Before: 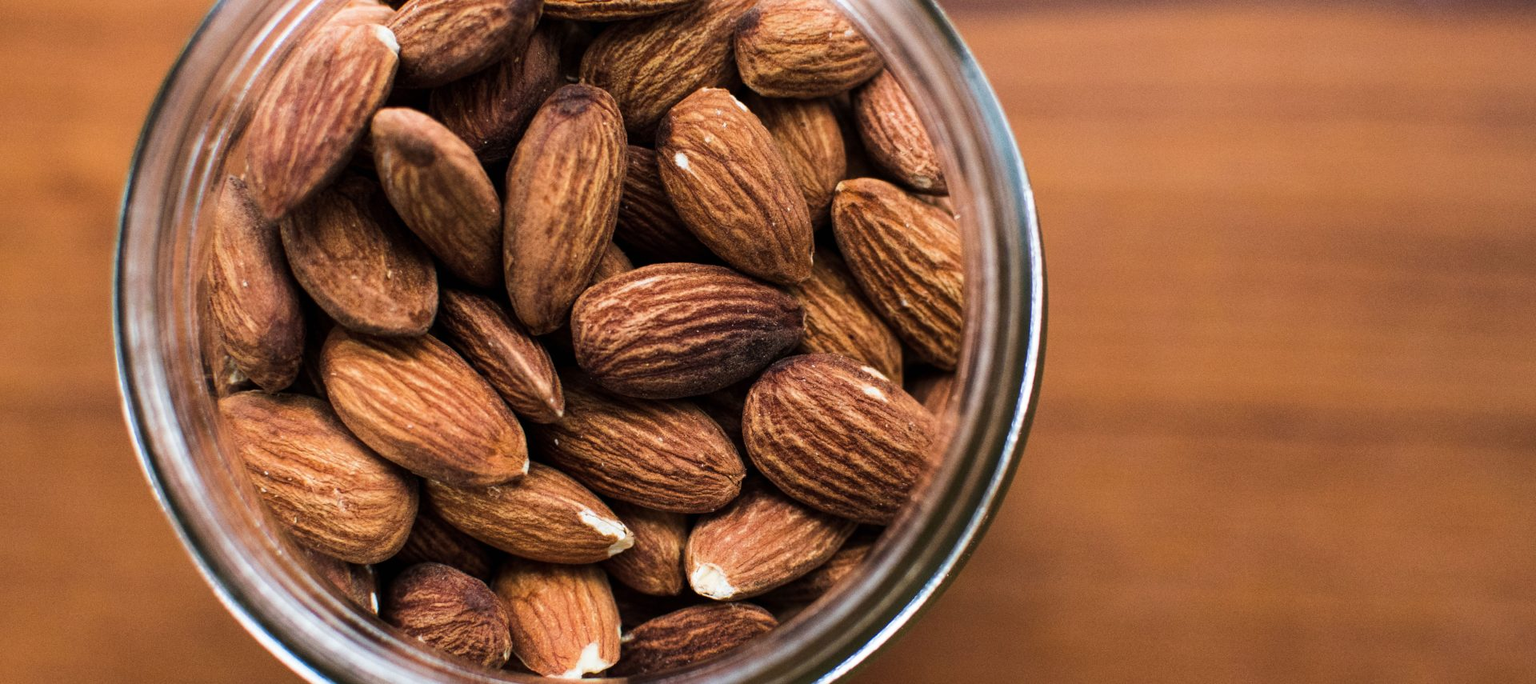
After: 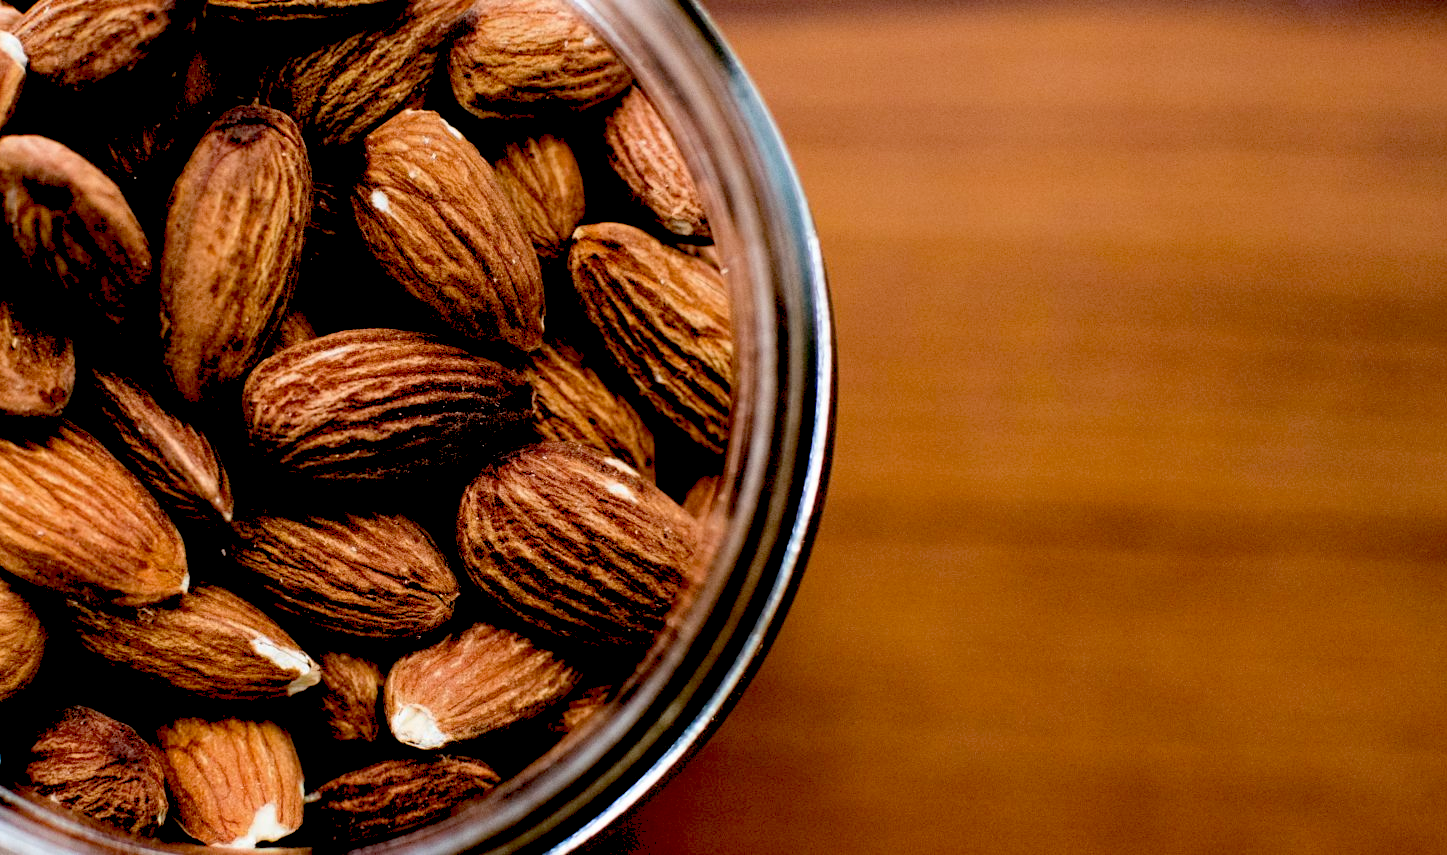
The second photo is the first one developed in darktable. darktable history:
crop and rotate: left 24.6%
exposure: black level correction 0.047, exposure 0.013 EV, compensate highlight preservation false
